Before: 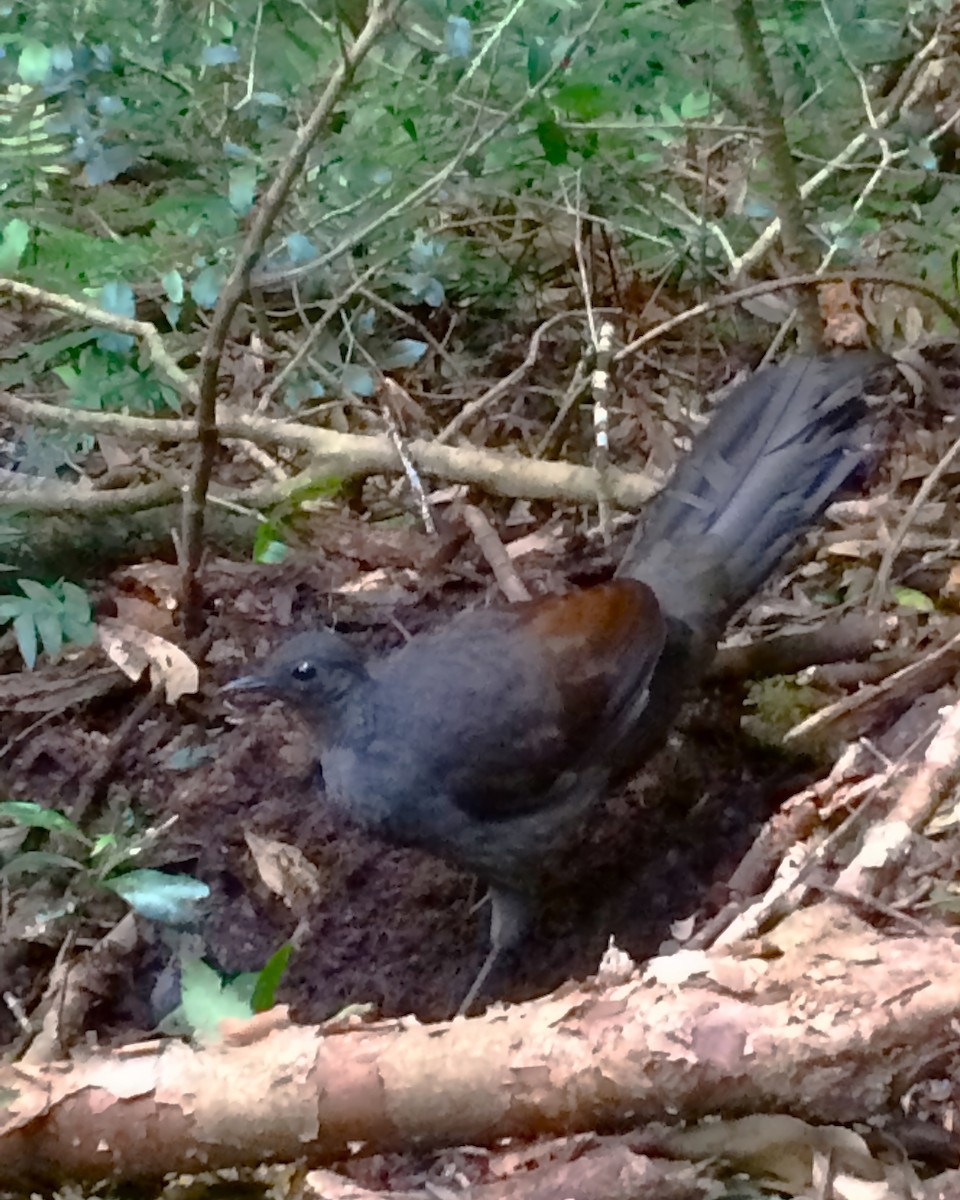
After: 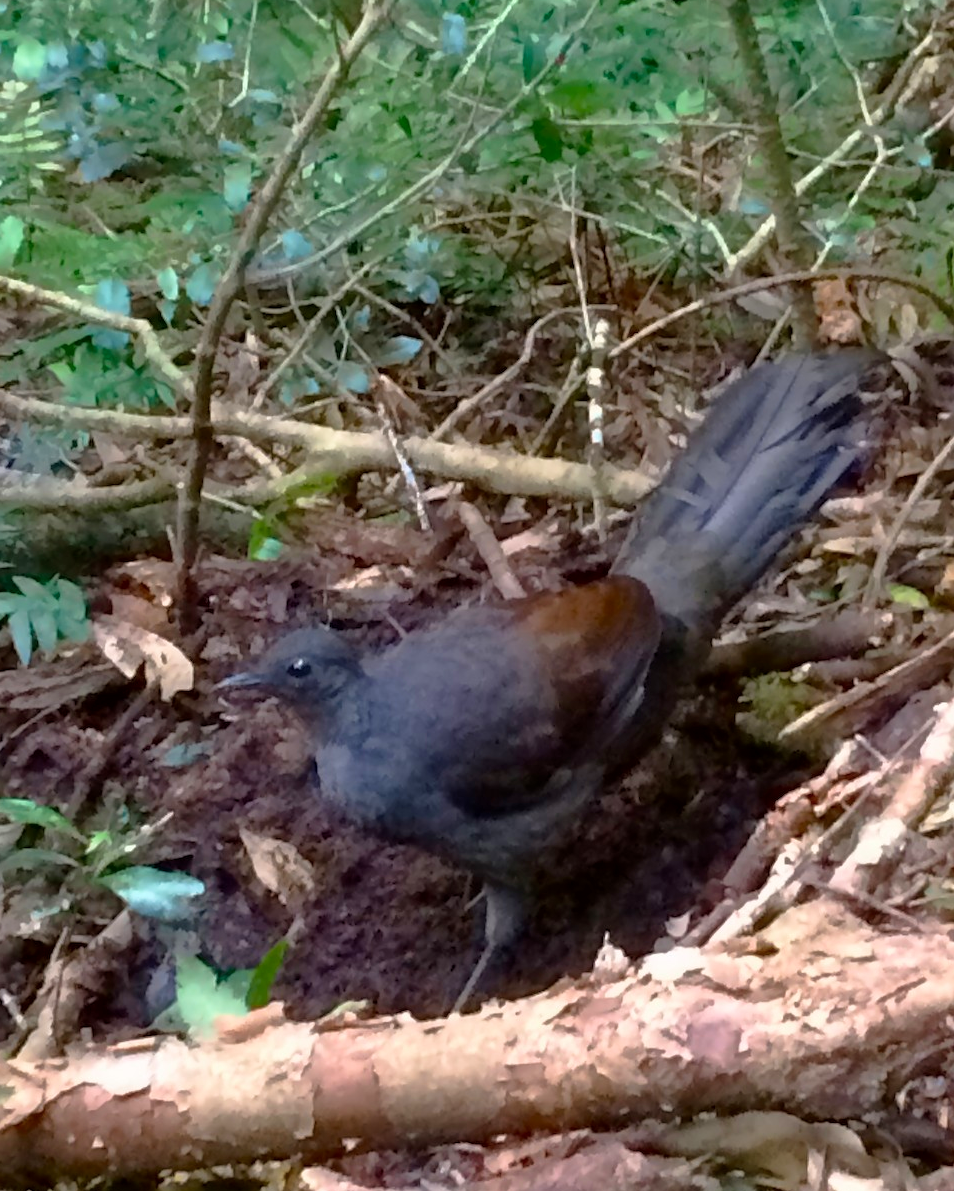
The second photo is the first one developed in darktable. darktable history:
velvia: on, module defaults
exposure: black level correction 0.001, compensate exposure bias true, compensate highlight preservation false
crop and rotate: left 0.587%, top 0.32%, bottom 0.352%
